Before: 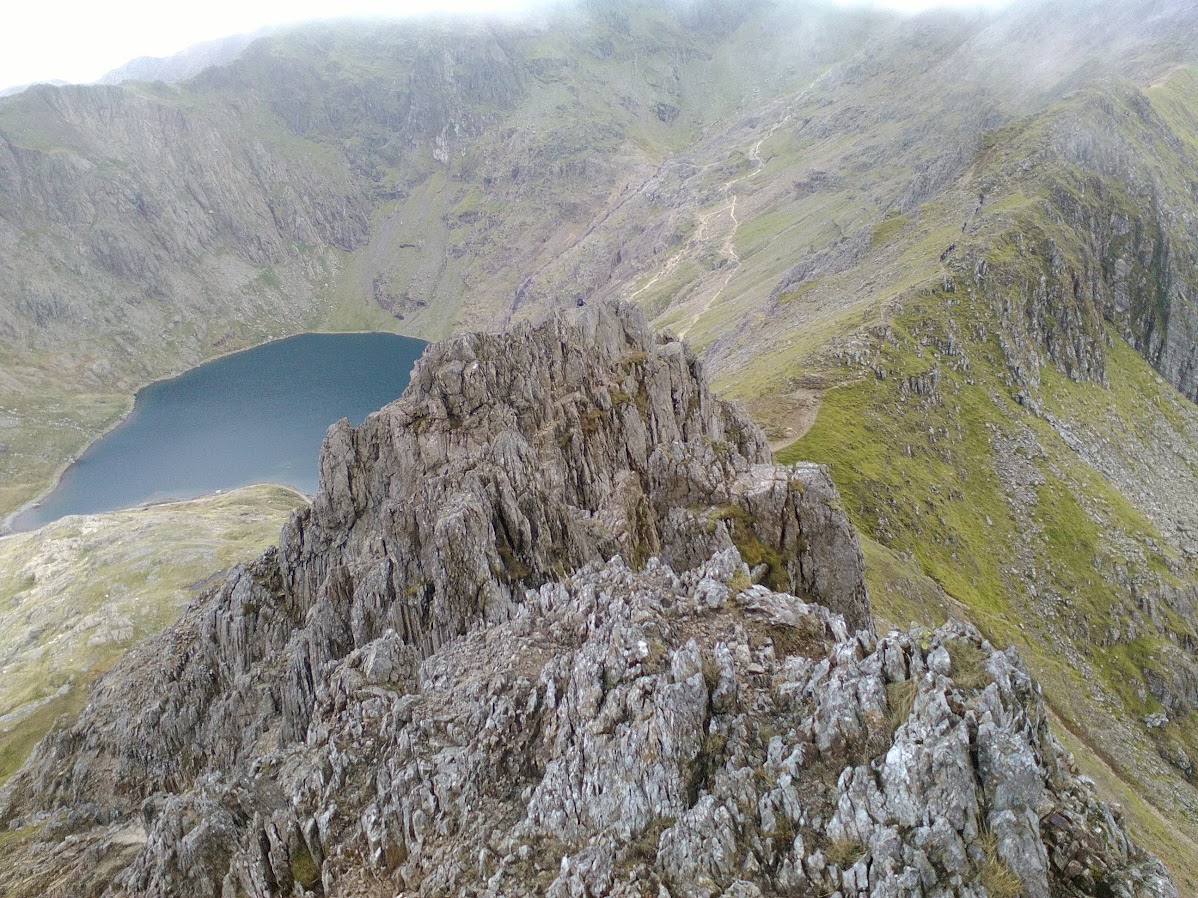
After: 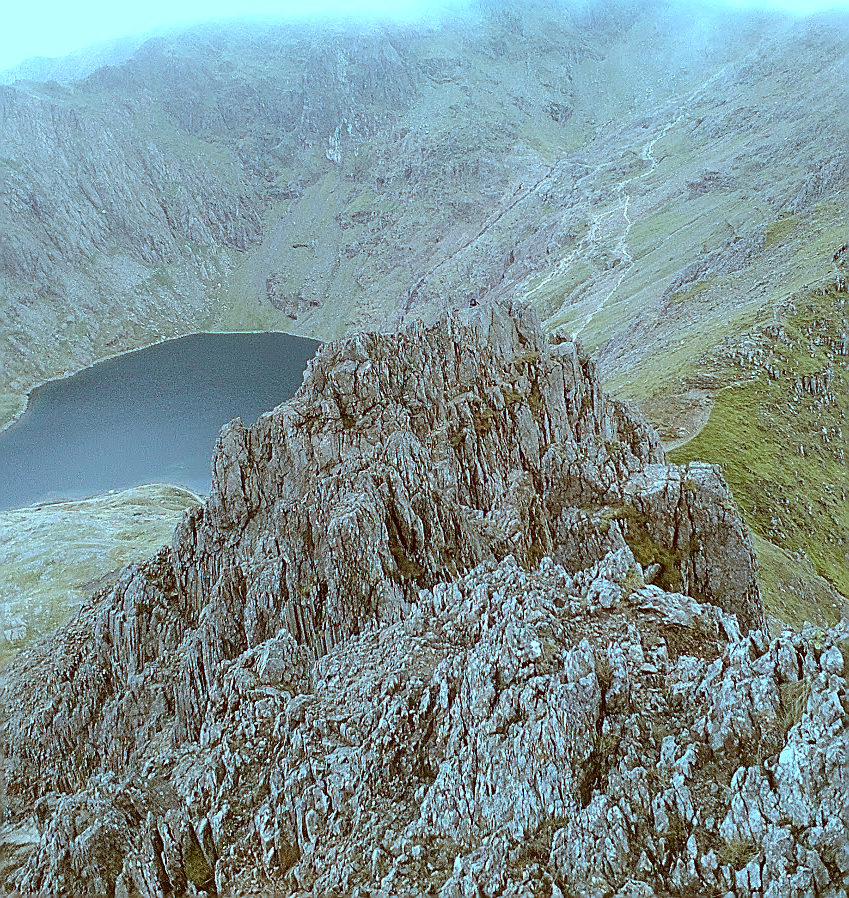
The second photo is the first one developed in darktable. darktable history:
color correction: highlights a* -15.06, highlights b* -16.58, shadows a* 10.01, shadows b* 29.25
contrast equalizer: octaves 7, y [[0.502, 0.505, 0.512, 0.529, 0.564, 0.588], [0.5 ×6], [0.502, 0.505, 0.512, 0.529, 0.564, 0.588], [0, 0.001, 0.001, 0.004, 0.008, 0.011], [0, 0.001, 0.001, 0.004, 0.008, 0.011]], mix 0.517
sharpen: radius 1.426, amount 1.258, threshold 0.688
crop and rotate: left 8.958%, right 20.091%
contrast brightness saturation: saturation -0.094
color calibration: x 0.37, y 0.382, temperature 4314.27 K
